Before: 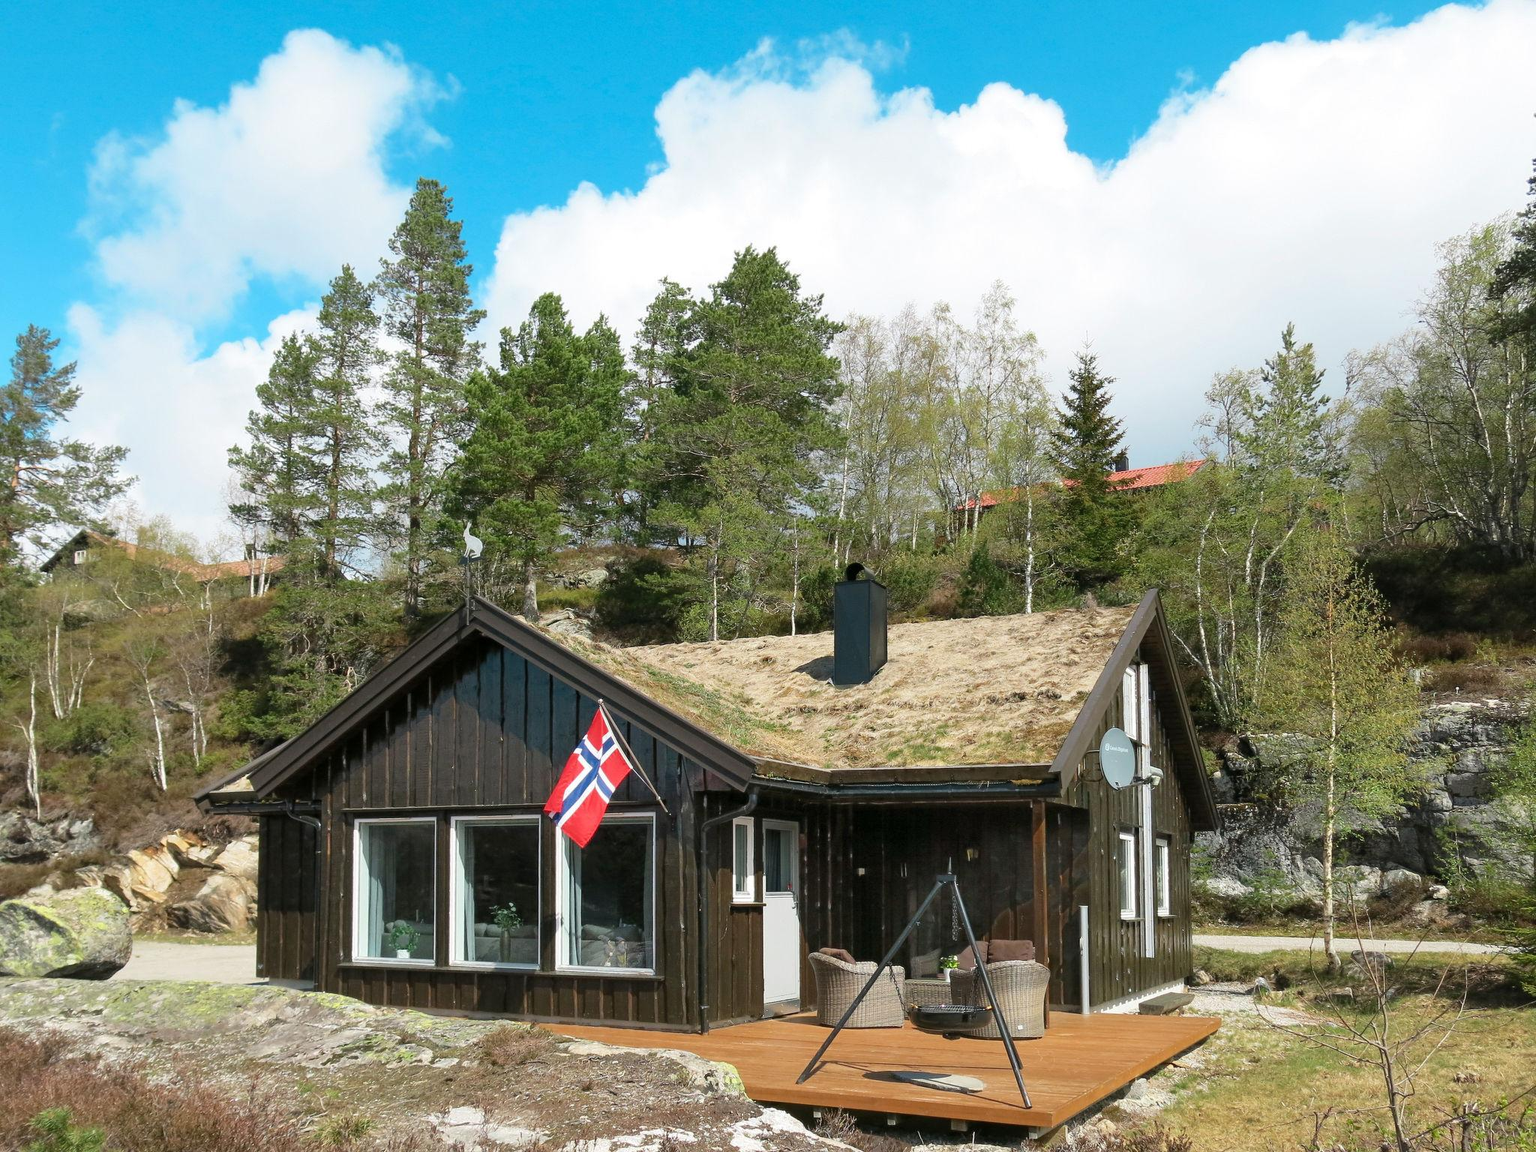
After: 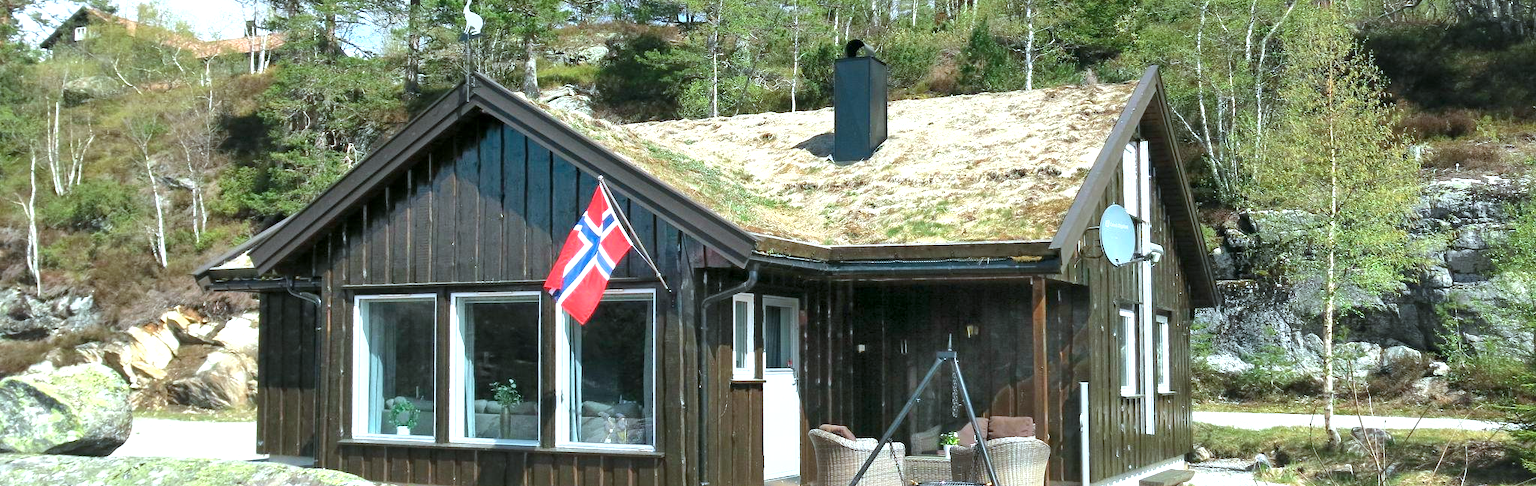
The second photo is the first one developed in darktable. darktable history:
exposure: black level correction 0, exposure 1 EV, compensate highlight preservation false
crop: top 45.481%, bottom 12.277%
color calibration: illuminant F (fluorescent), F source F9 (Cool White Deluxe 4150 K) – high CRI, x 0.374, y 0.373, temperature 4157.94 K
local contrast: mode bilateral grid, contrast 19, coarseness 50, detail 119%, midtone range 0.2
shadows and highlights: shadows 25.08, white point adjustment -3.09, highlights -30.23
